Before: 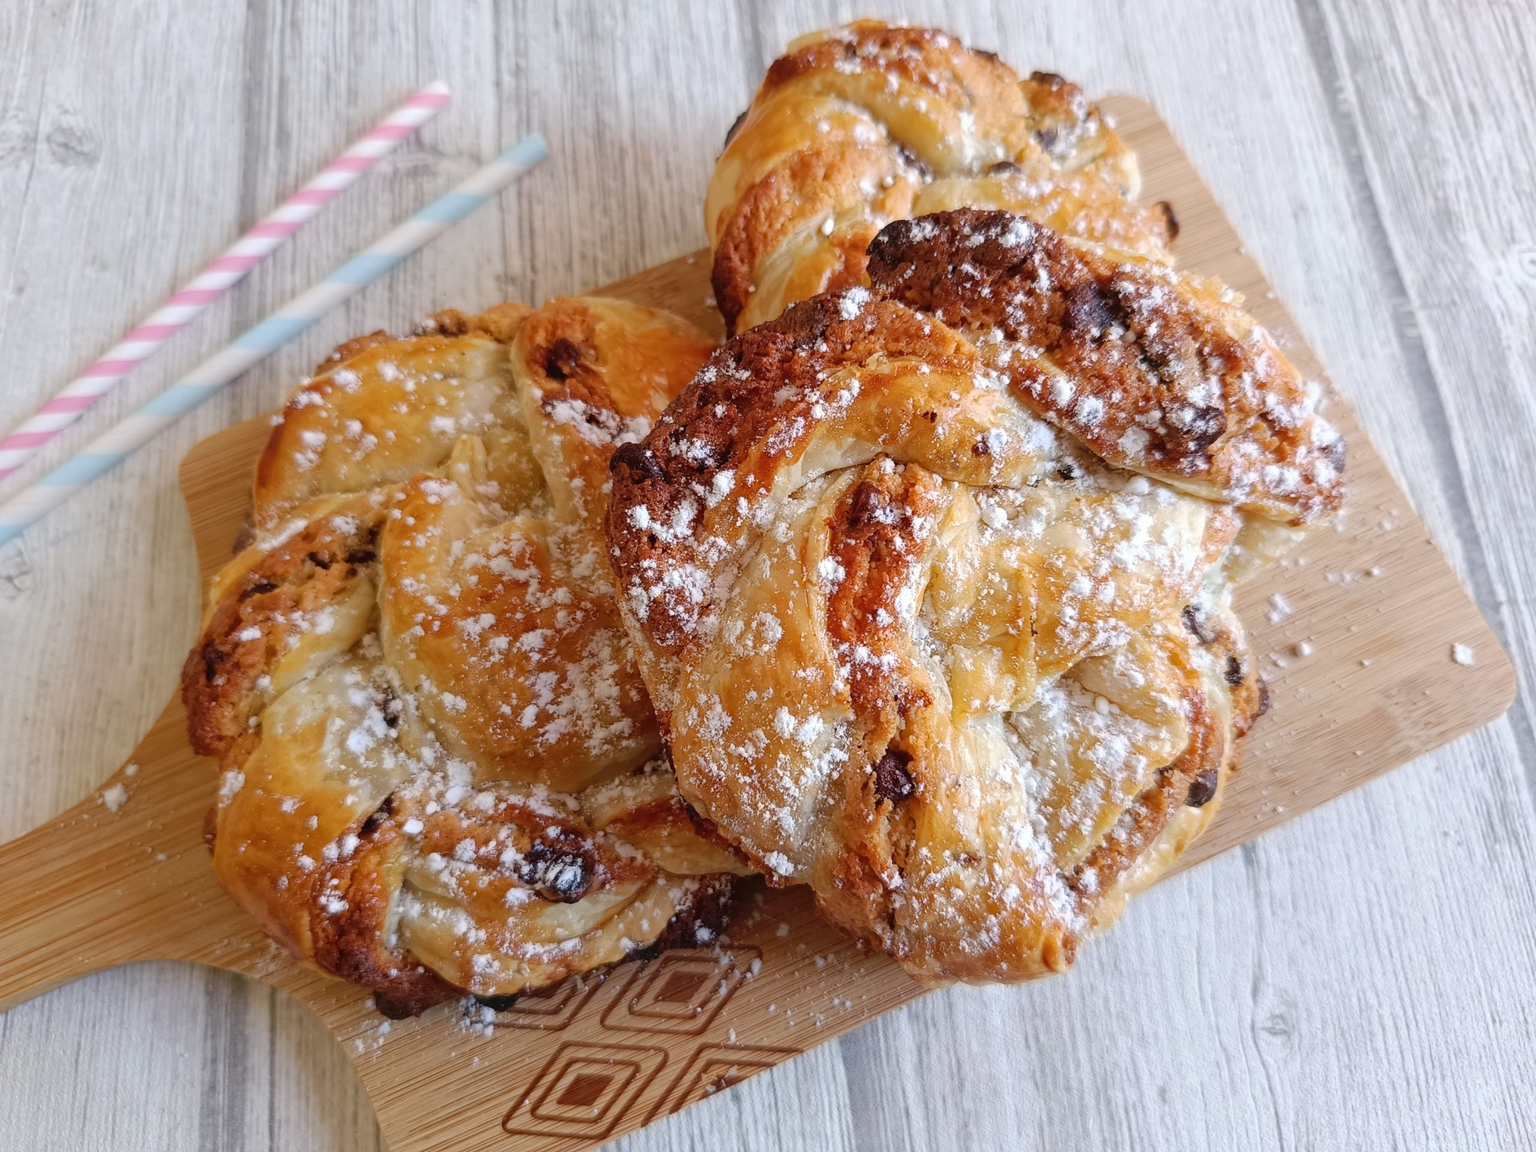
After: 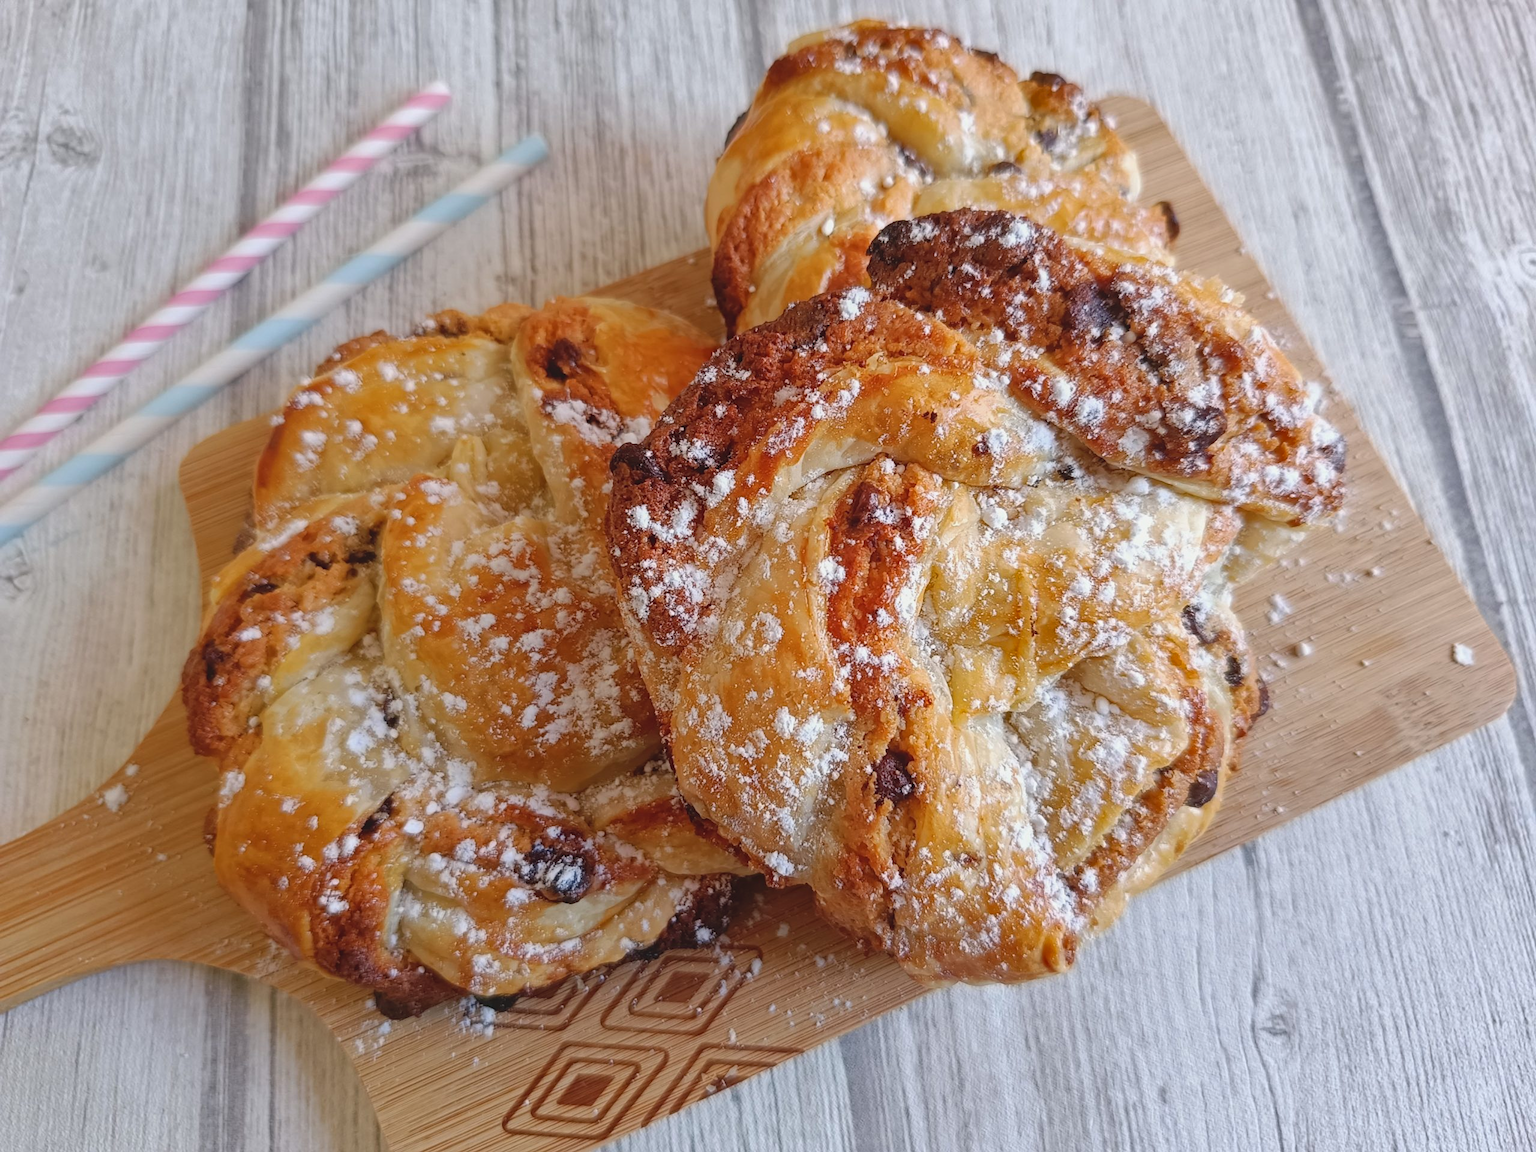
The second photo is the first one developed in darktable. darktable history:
shadows and highlights: soften with gaussian
contrast equalizer: y [[0.439, 0.44, 0.442, 0.457, 0.493, 0.498], [0.5 ×6], [0.5 ×6], [0 ×6], [0 ×6]], mix 0.59
